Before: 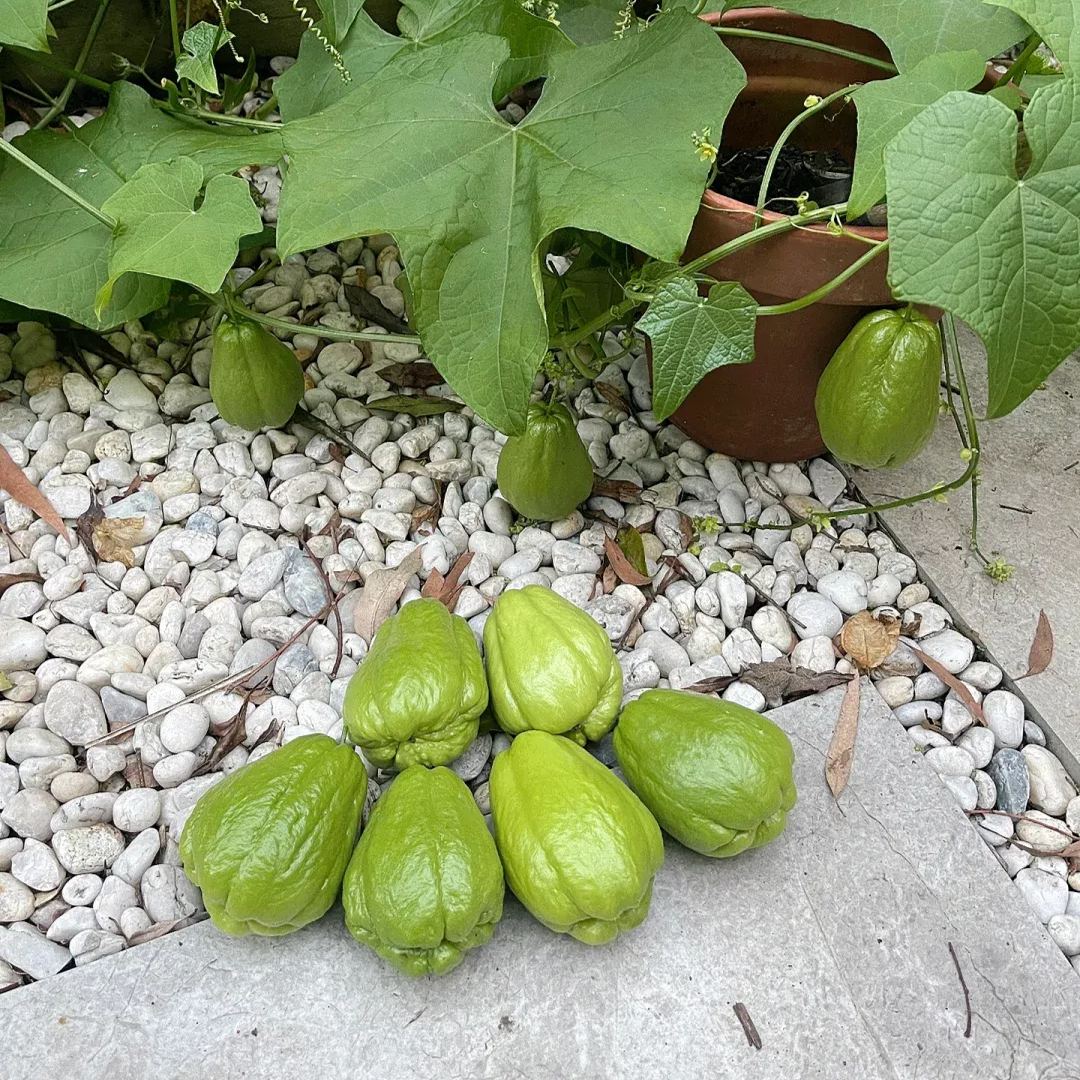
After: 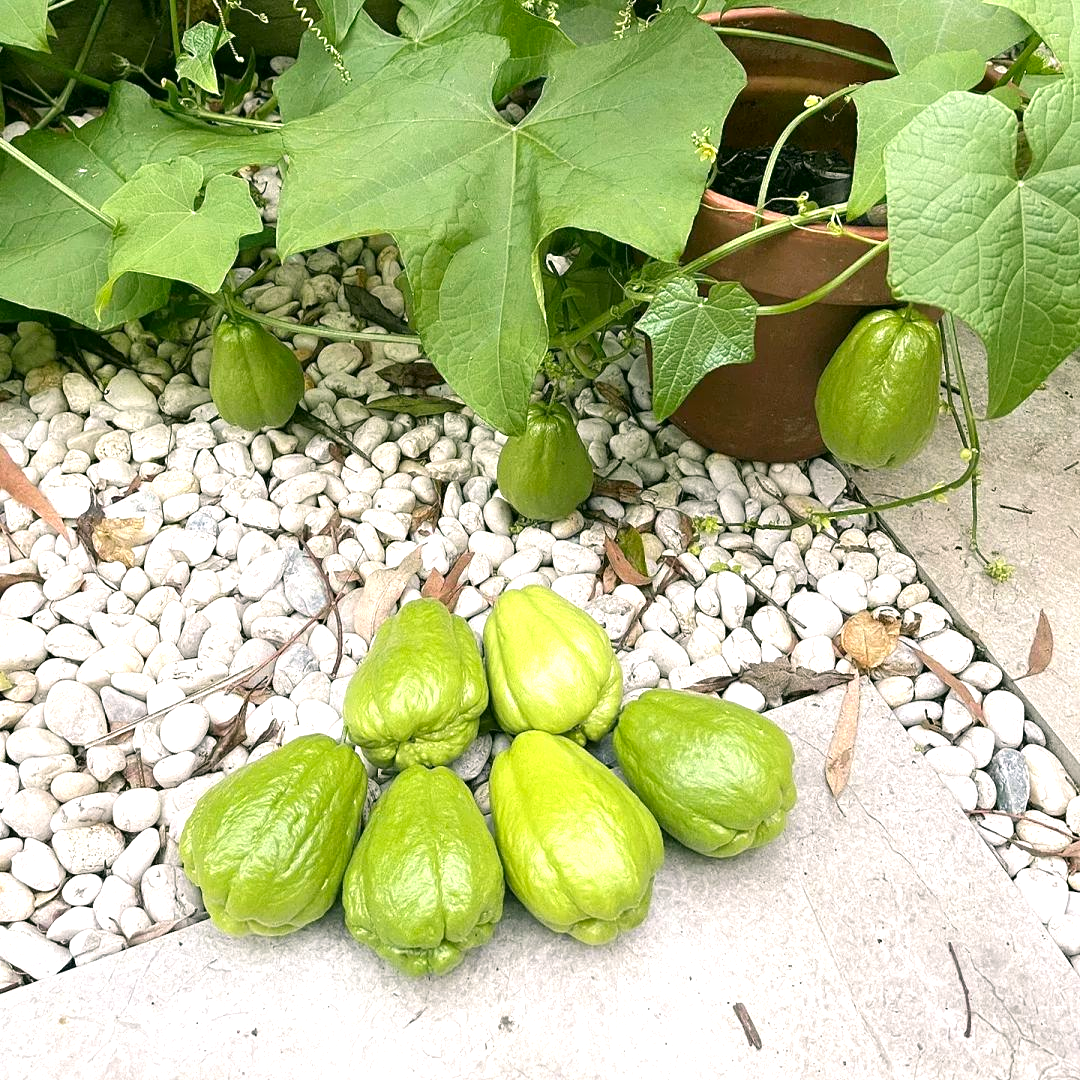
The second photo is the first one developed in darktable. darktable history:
exposure: exposure 0.74 EV, compensate highlight preservation false
color correction: highlights a* 4.02, highlights b* 4.98, shadows a* -7.55, shadows b* 4.98
